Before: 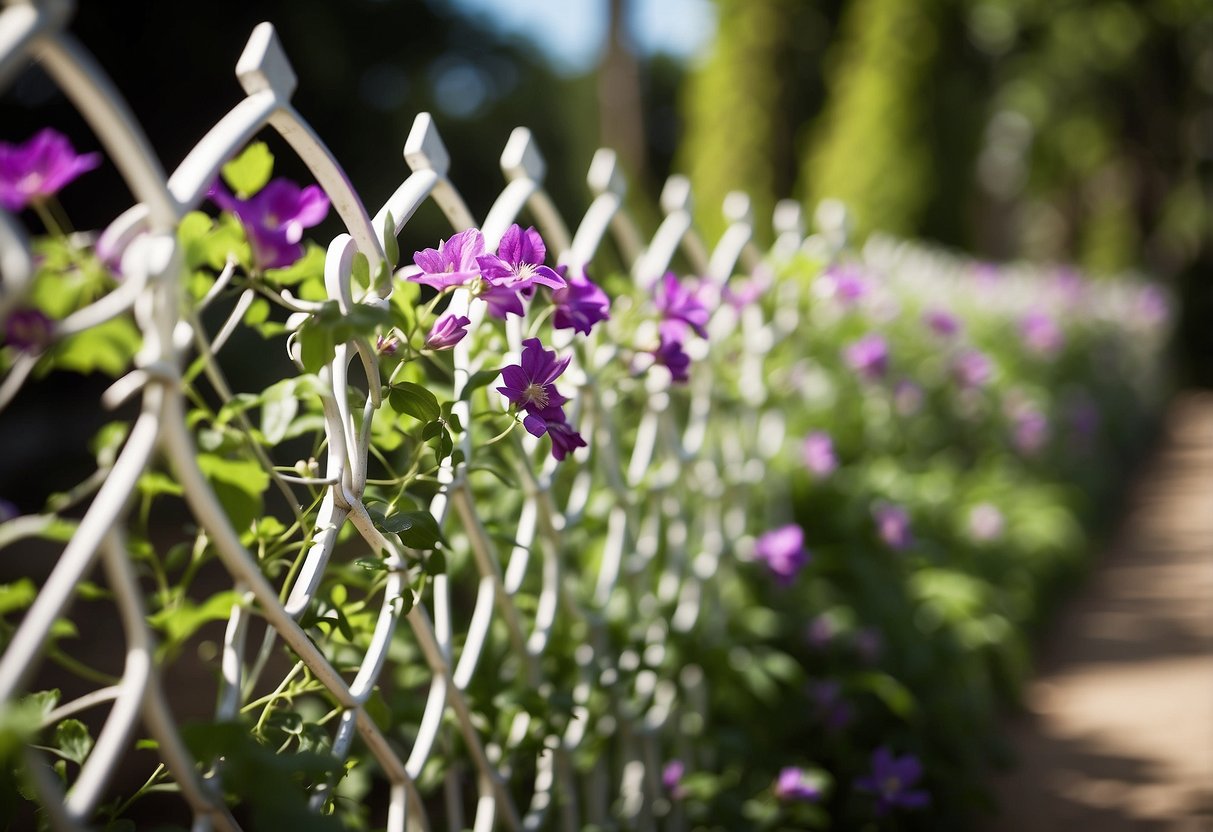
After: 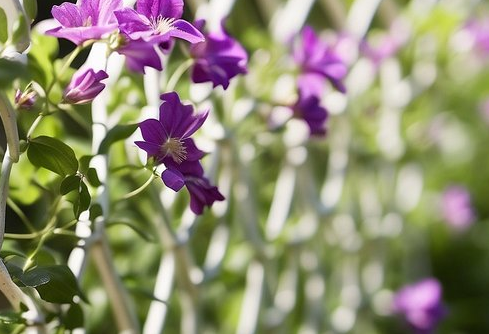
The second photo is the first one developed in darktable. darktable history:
crop: left 29.899%, top 29.628%, right 29.713%, bottom 30.212%
